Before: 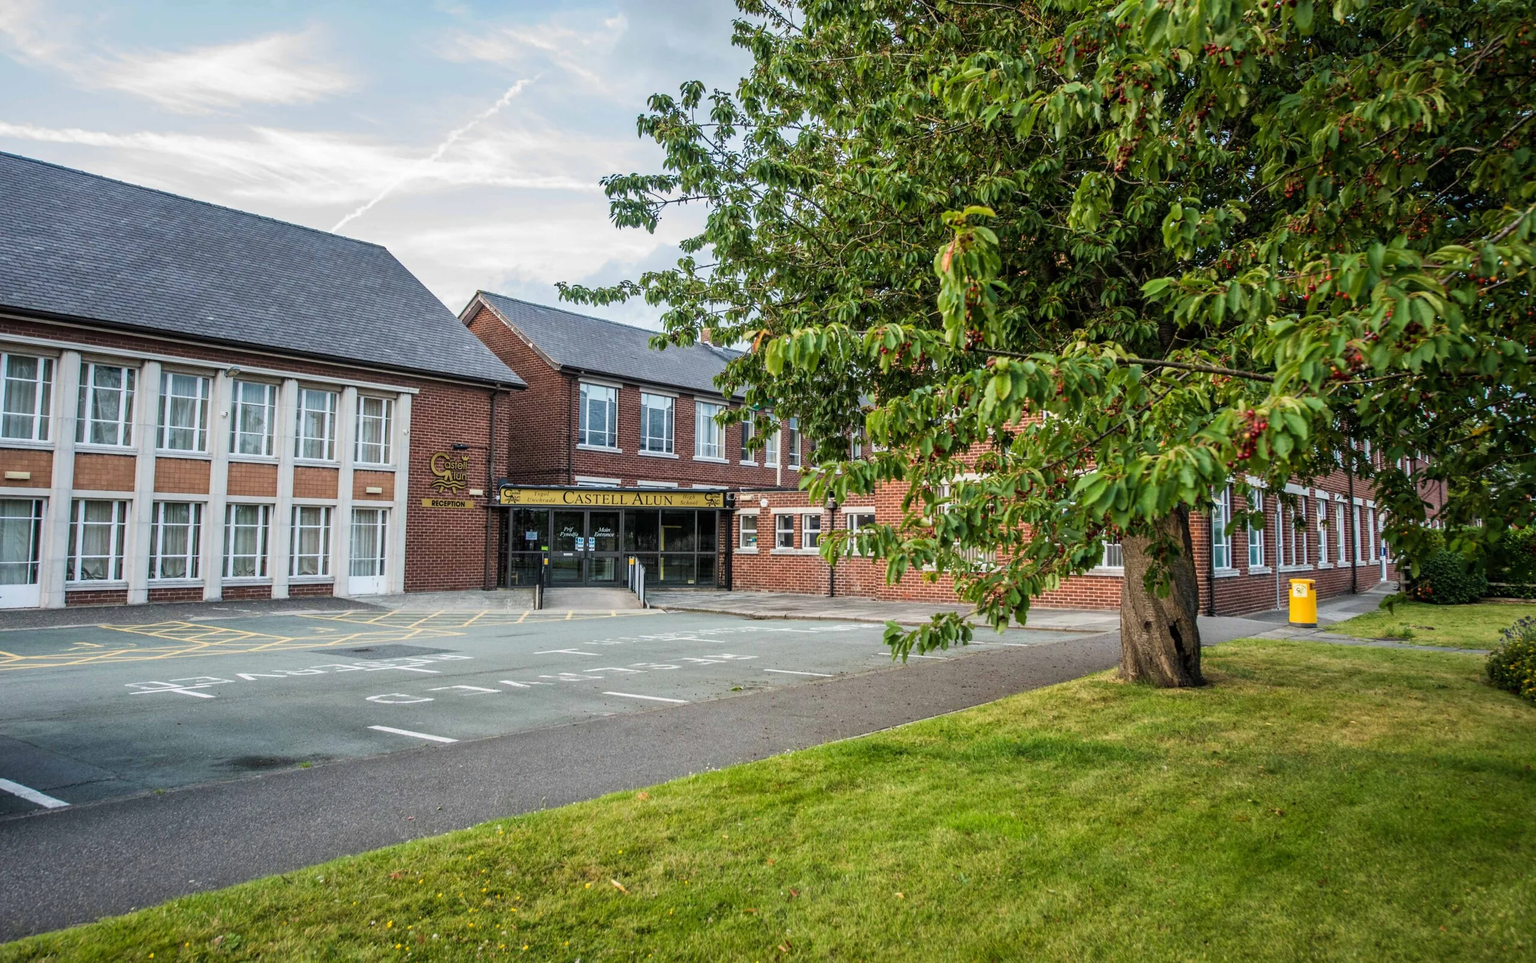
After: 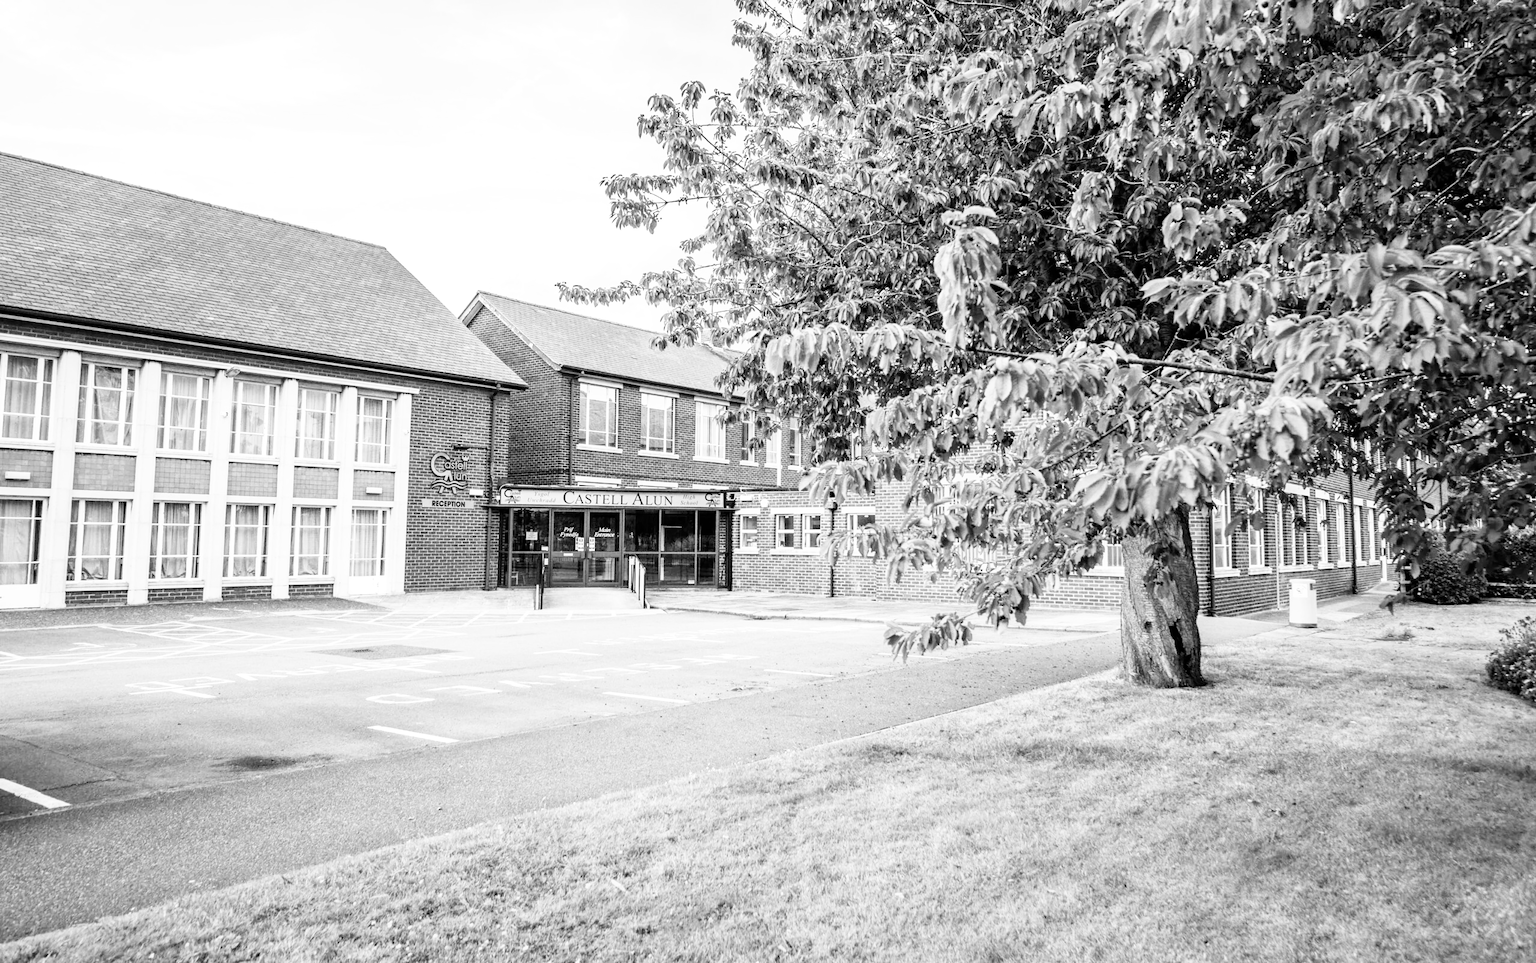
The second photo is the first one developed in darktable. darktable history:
tone equalizer: on, module defaults
filmic rgb: black relative exposure -16 EV, white relative exposure 5.31 EV, hardness 5.9, contrast 1.25, preserve chrominance no, color science v5 (2021)
exposure: black level correction 0, exposure 1.741 EV, compensate exposure bias true, compensate highlight preservation false
monochrome: on, module defaults
